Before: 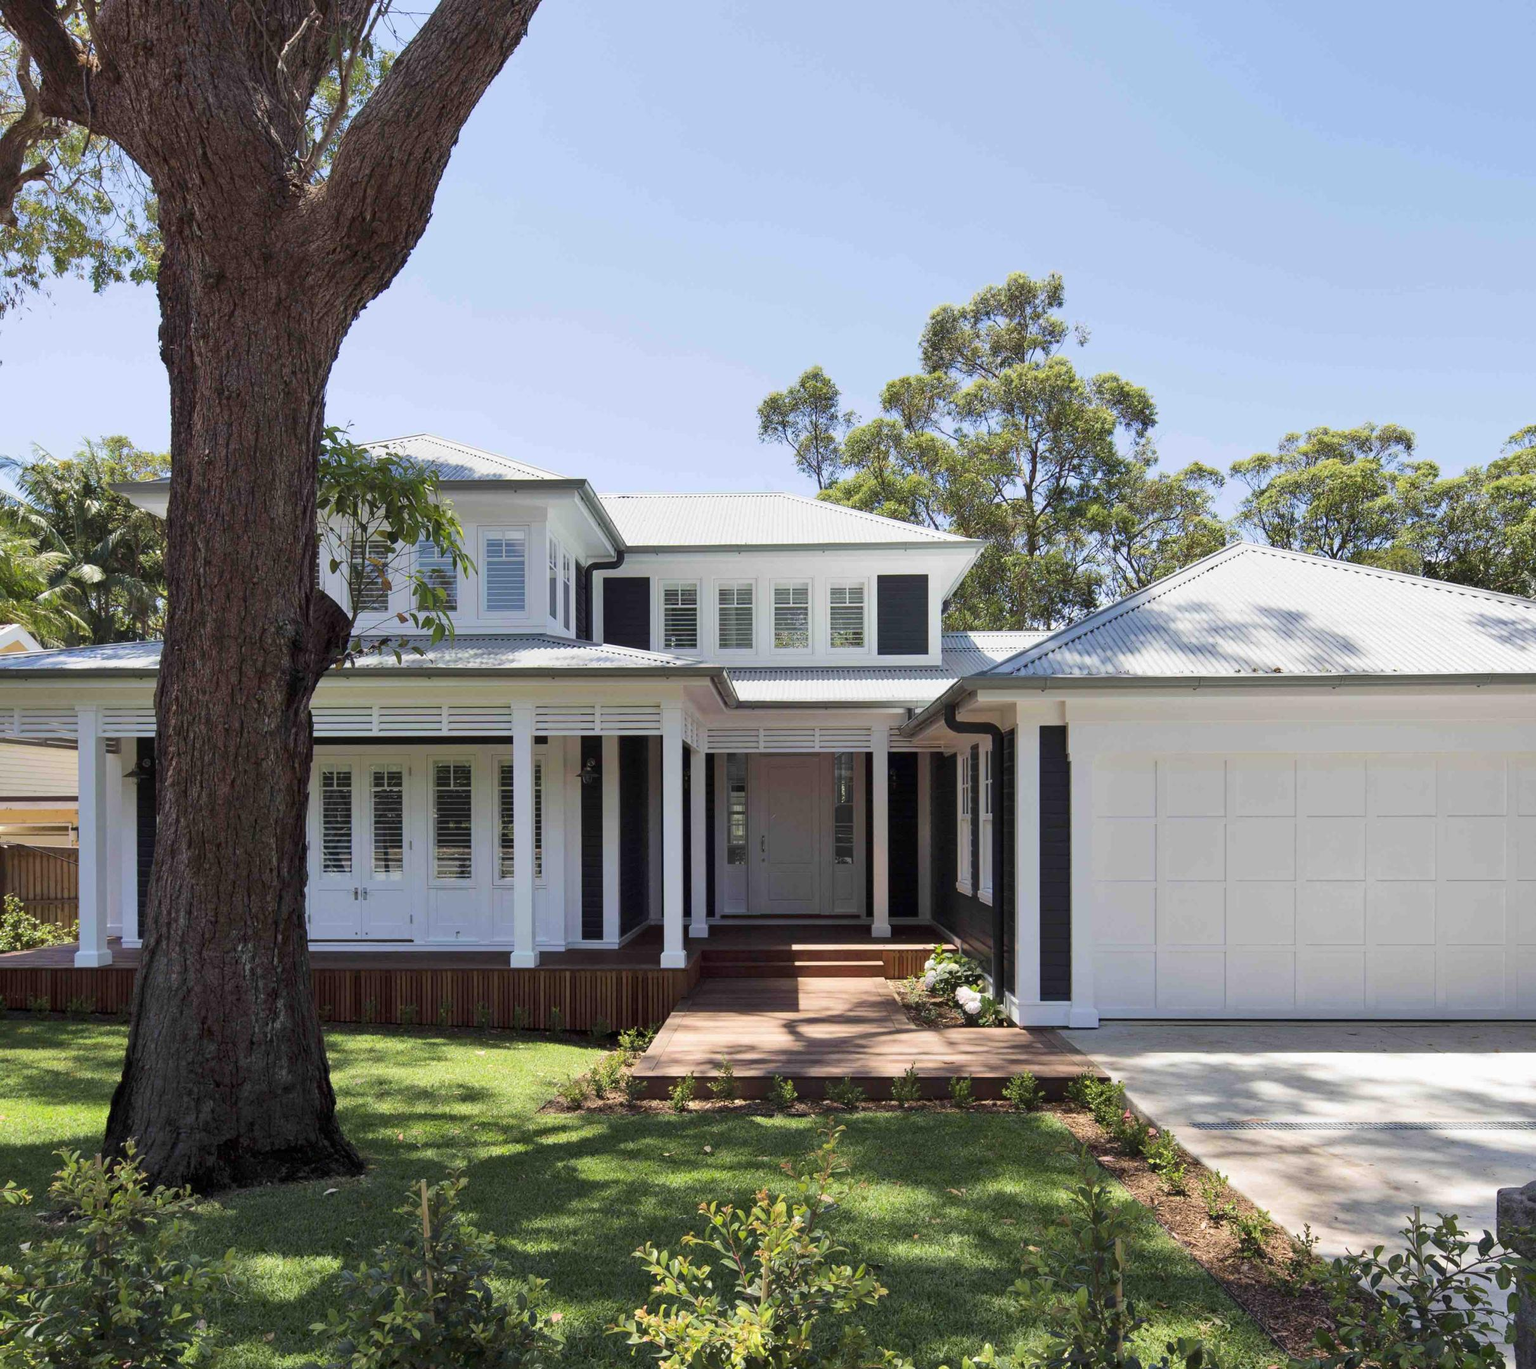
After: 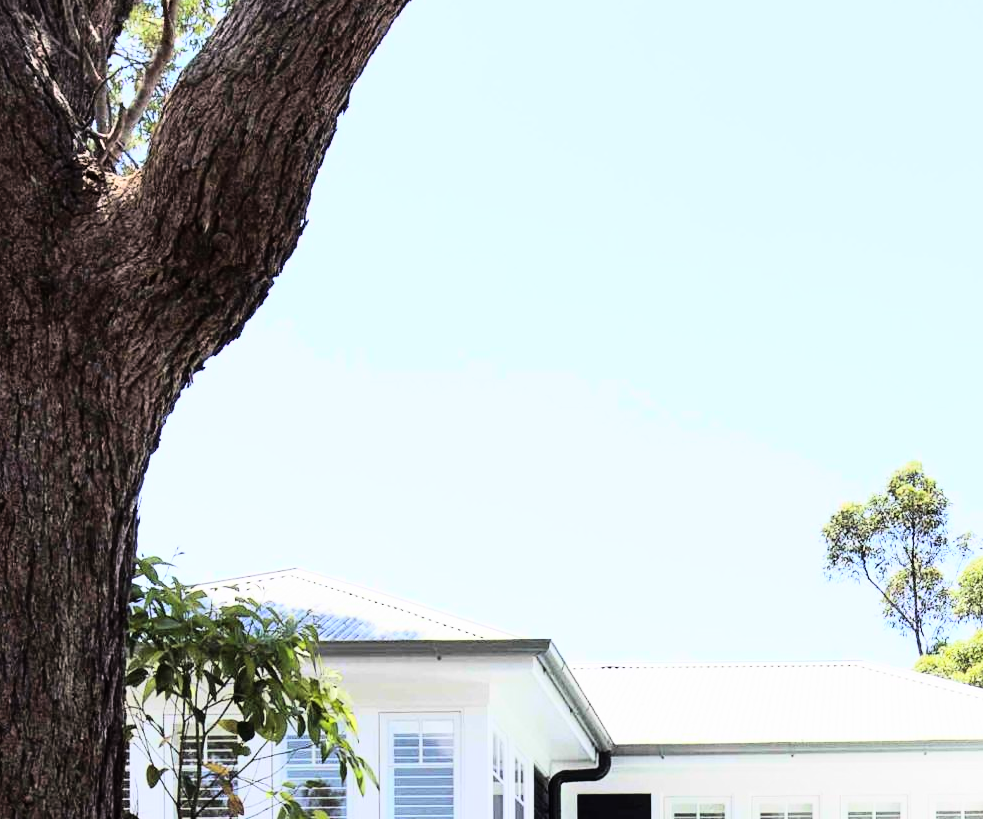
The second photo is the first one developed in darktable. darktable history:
rgb curve: curves: ch0 [(0, 0) (0.21, 0.15) (0.24, 0.21) (0.5, 0.75) (0.75, 0.96) (0.89, 0.99) (1, 1)]; ch1 [(0, 0.02) (0.21, 0.13) (0.25, 0.2) (0.5, 0.67) (0.75, 0.9) (0.89, 0.97) (1, 1)]; ch2 [(0, 0.02) (0.21, 0.13) (0.25, 0.2) (0.5, 0.67) (0.75, 0.9) (0.89, 0.97) (1, 1)], compensate middle gray true
crop: left 15.452%, top 5.459%, right 43.956%, bottom 56.62%
